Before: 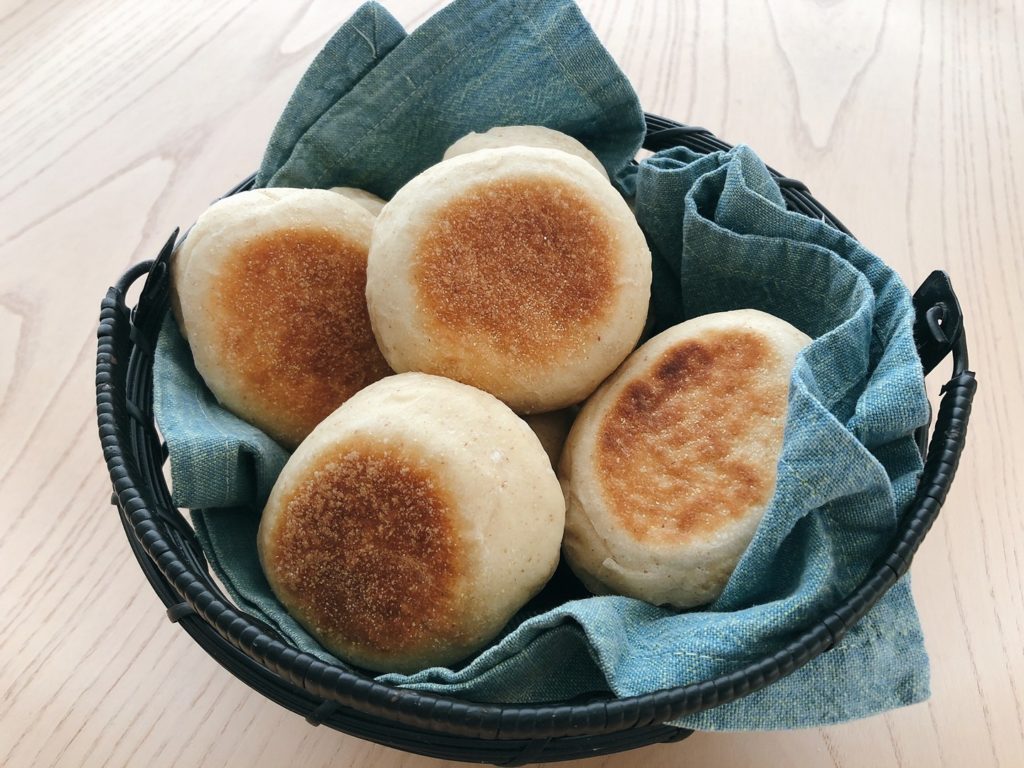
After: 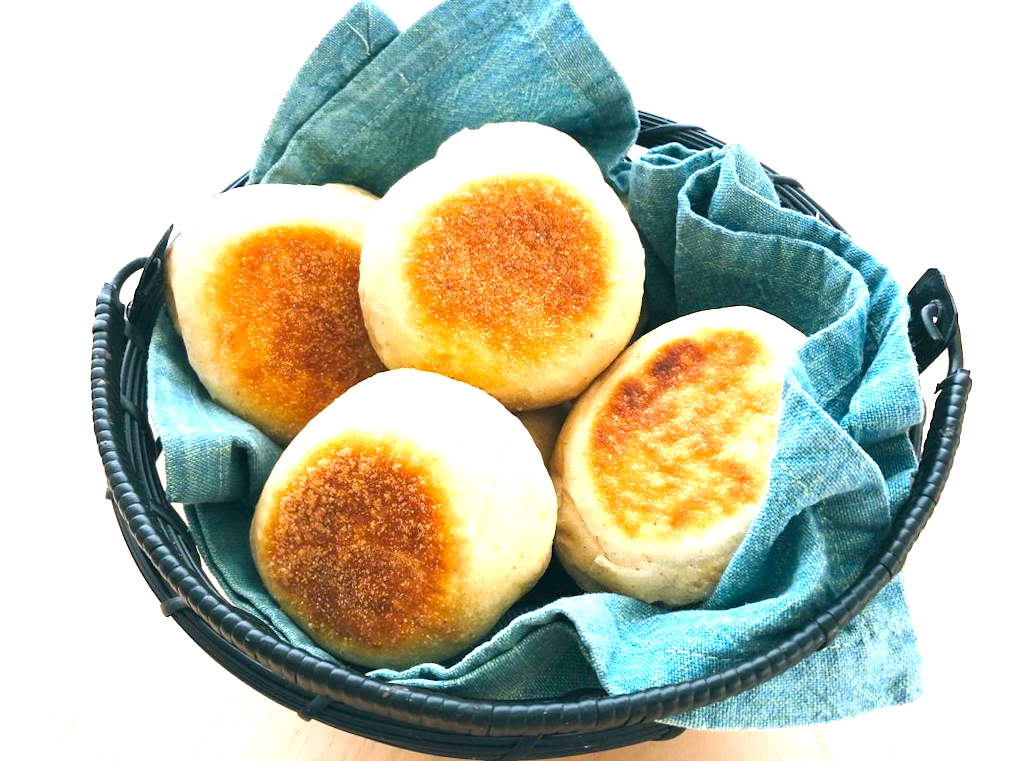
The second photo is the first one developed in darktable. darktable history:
exposure: black level correction 0, exposure 1.5 EV, compensate highlight preservation false
rotate and perspective: rotation 0.192°, lens shift (horizontal) -0.015, crop left 0.005, crop right 0.996, crop top 0.006, crop bottom 0.99
tone equalizer: on, module defaults
color balance rgb: perceptual saturation grading › global saturation 25%, global vibrance 20%
